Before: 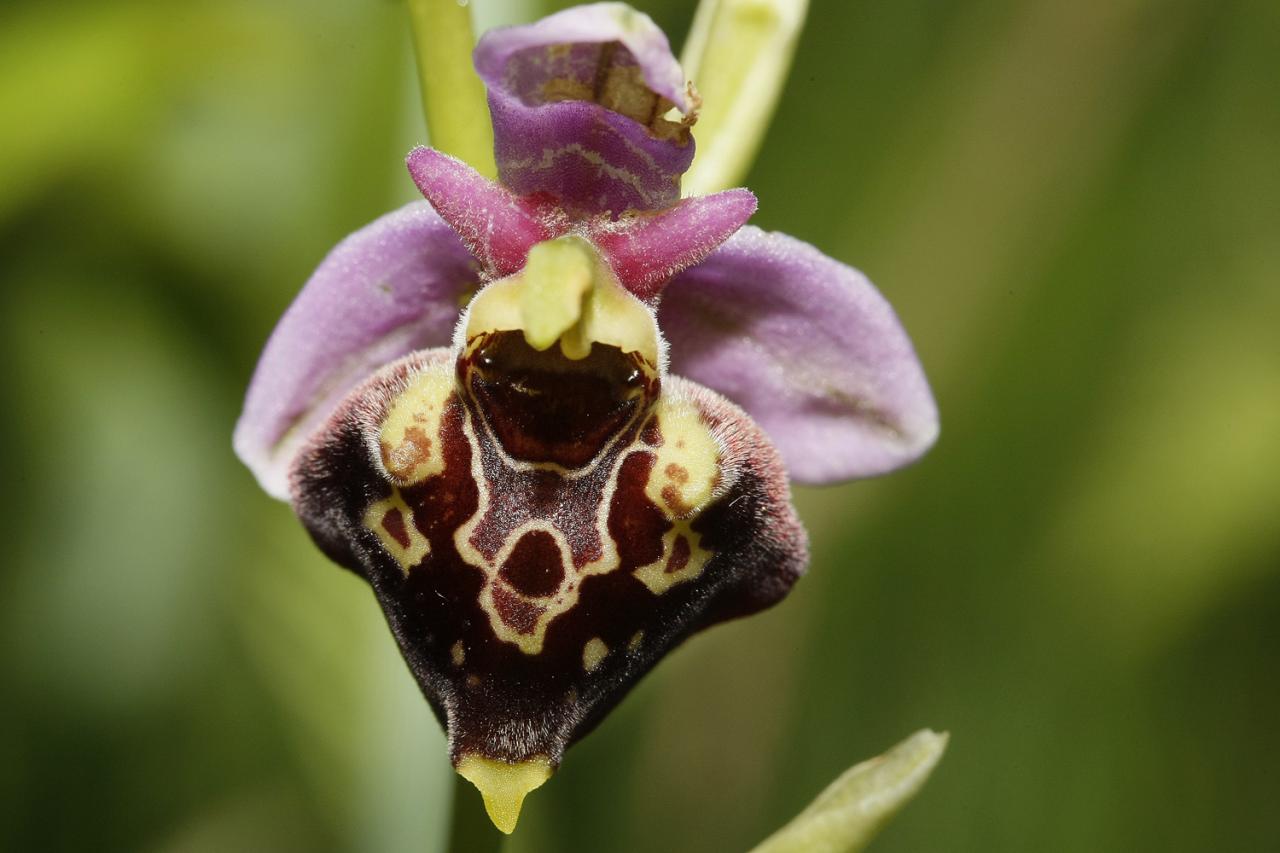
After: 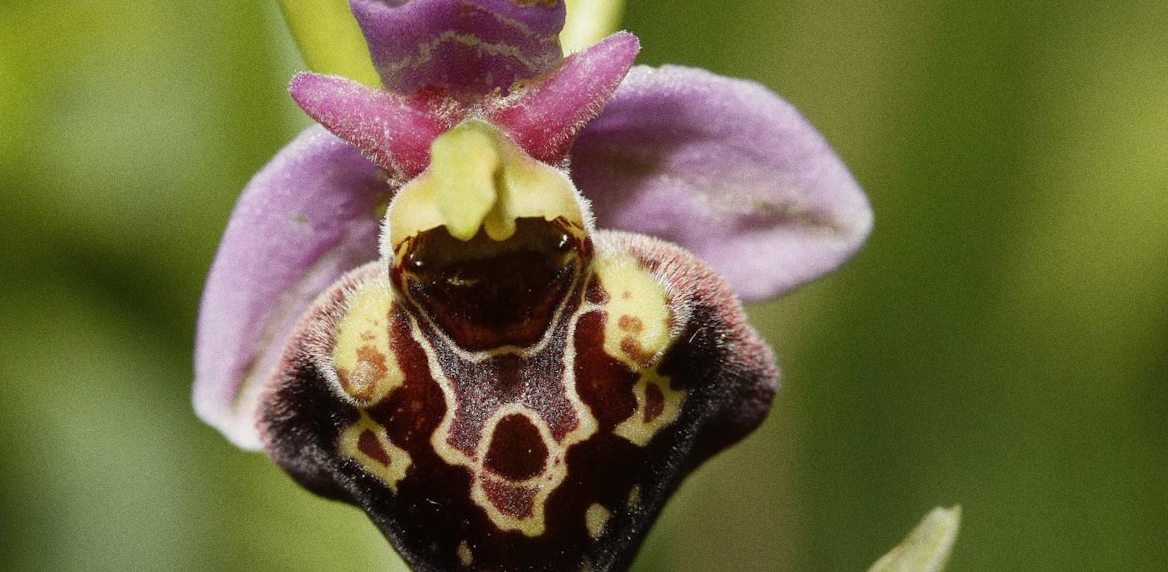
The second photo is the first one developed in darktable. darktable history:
rotate and perspective: rotation -14.8°, crop left 0.1, crop right 0.903, crop top 0.25, crop bottom 0.748
grain: coarseness 0.09 ISO
